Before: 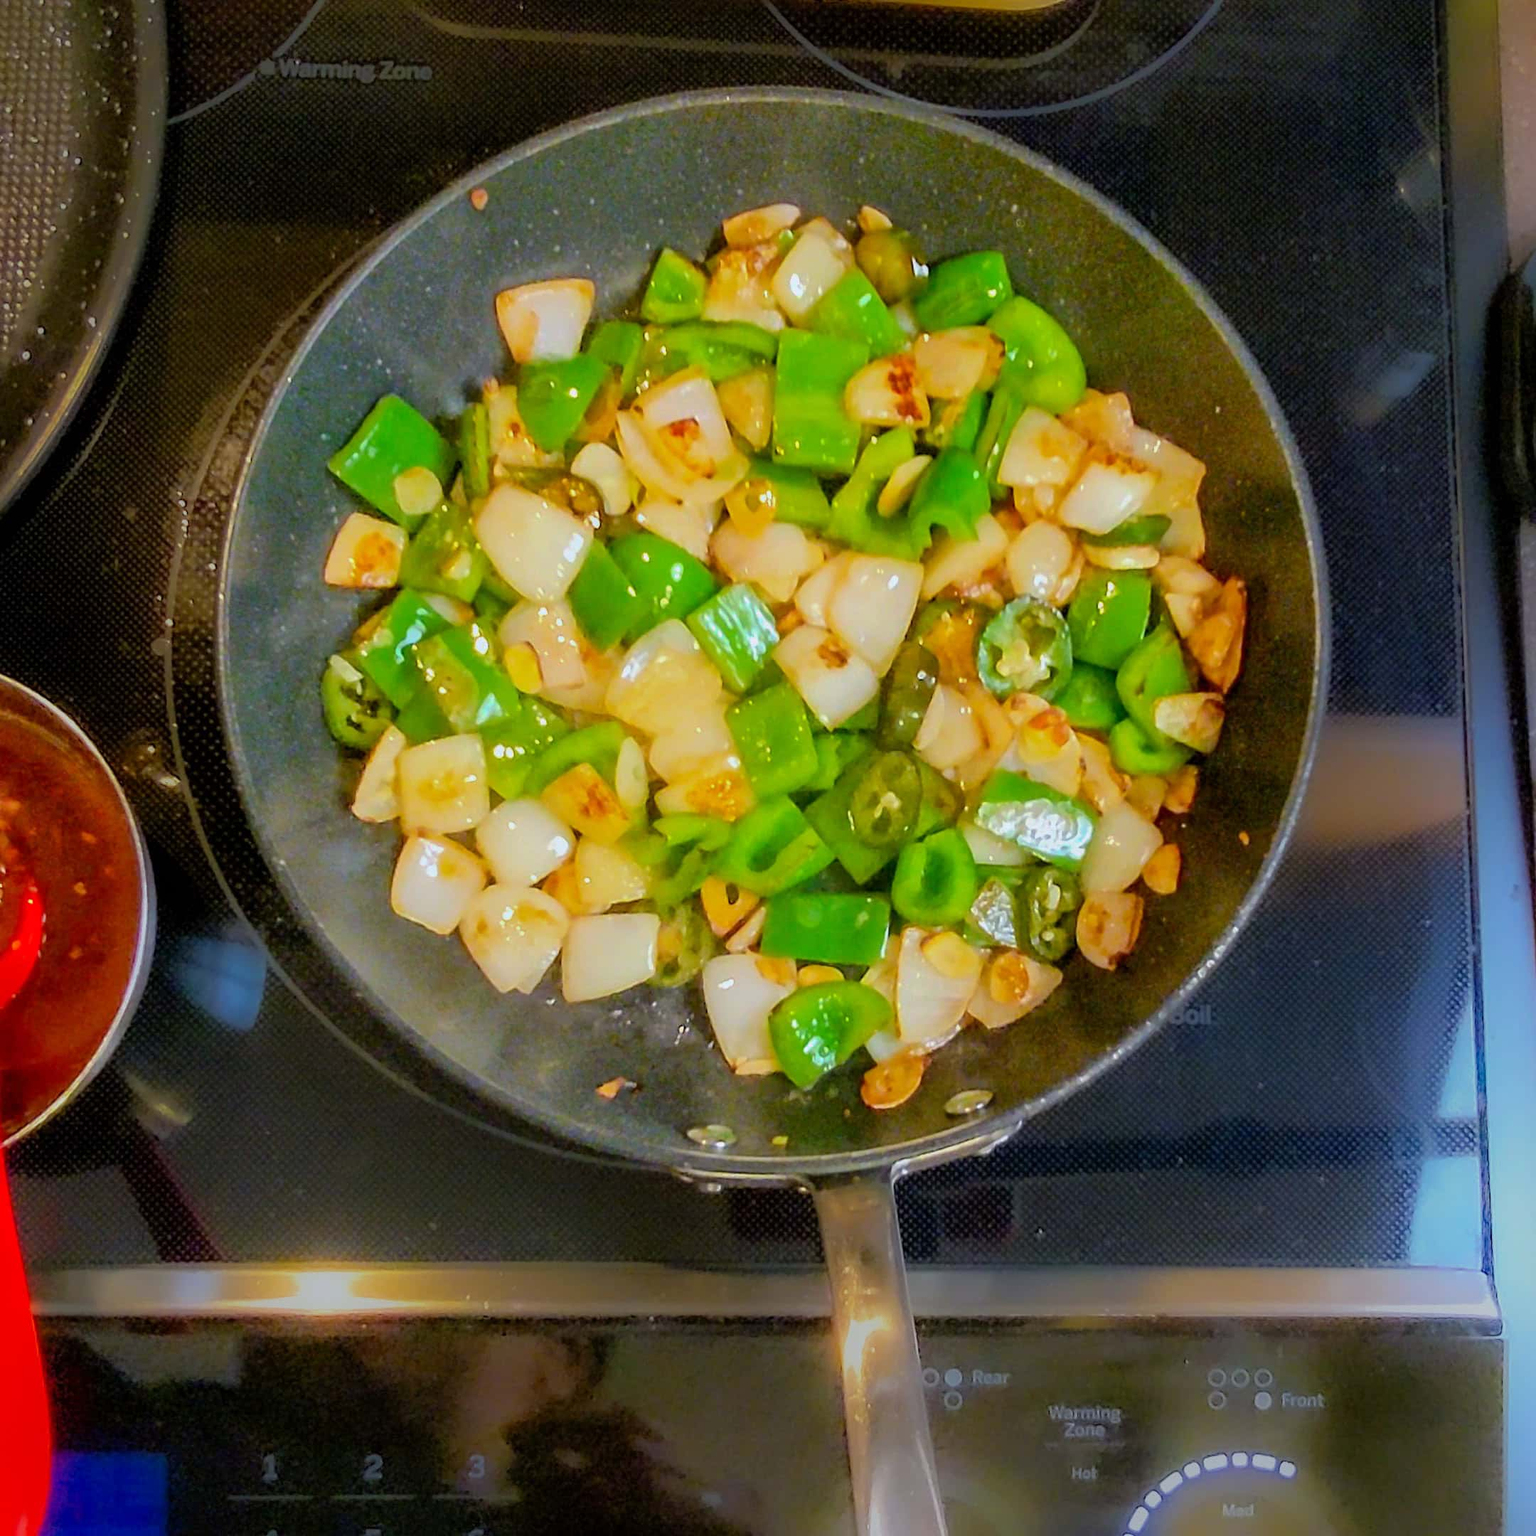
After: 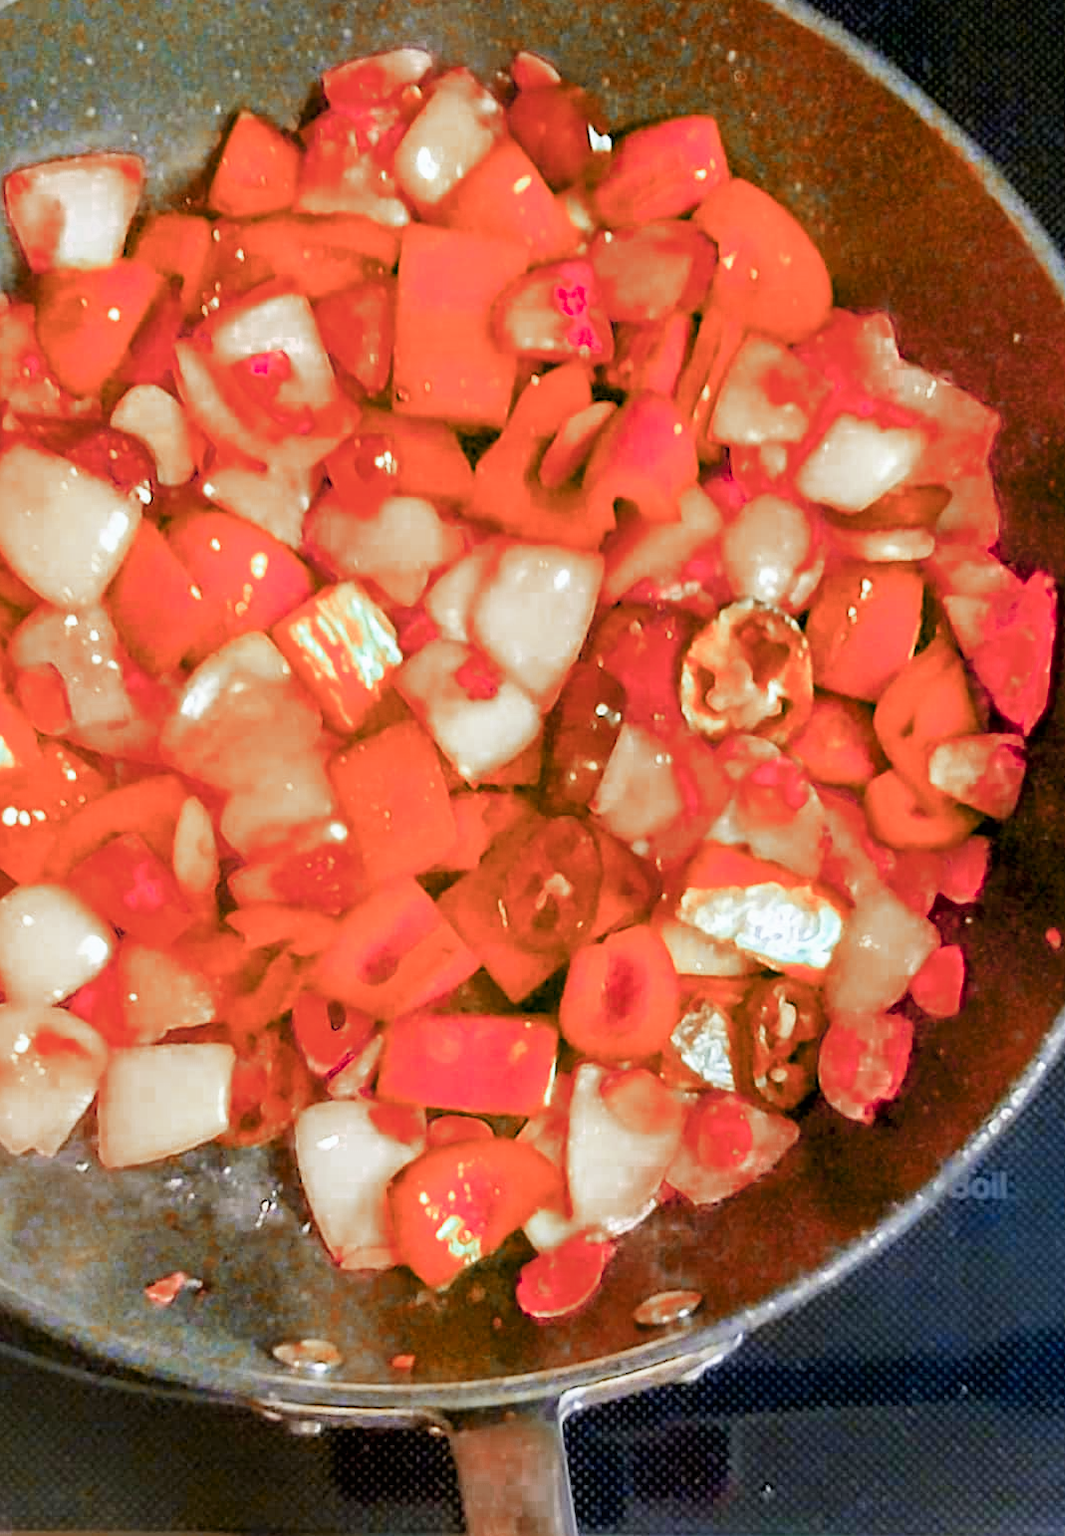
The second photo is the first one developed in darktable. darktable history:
crop: left 32.075%, top 10.976%, right 18.355%, bottom 17.596%
base curve: curves: ch0 [(0, 0) (0.005, 0.002) (0.15, 0.3) (0.4, 0.7) (0.75, 0.95) (1, 1)], preserve colors none
color zones: curves: ch0 [(0.006, 0.385) (0.143, 0.563) (0.243, 0.321) (0.352, 0.464) (0.516, 0.456) (0.625, 0.5) (0.75, 0.5) (0.875, 0.5)]; ch1 [(0, 0.5) (0.134, 0.504) (0.246, 0.463) (0.421, 0.515) (0.5, 0.56) (0.625, 0.5) (0.75, 0.5) (0.875, 0.5)]; ch2 [(0, 0.5) (0.131, 0.426) (0.307, 0.289) (0.38, 0.188) (0.513, 0.216) (0.625, 0.548) (0.75, 0.468) (0.838, 0.396) (0.971, 0.311)]
